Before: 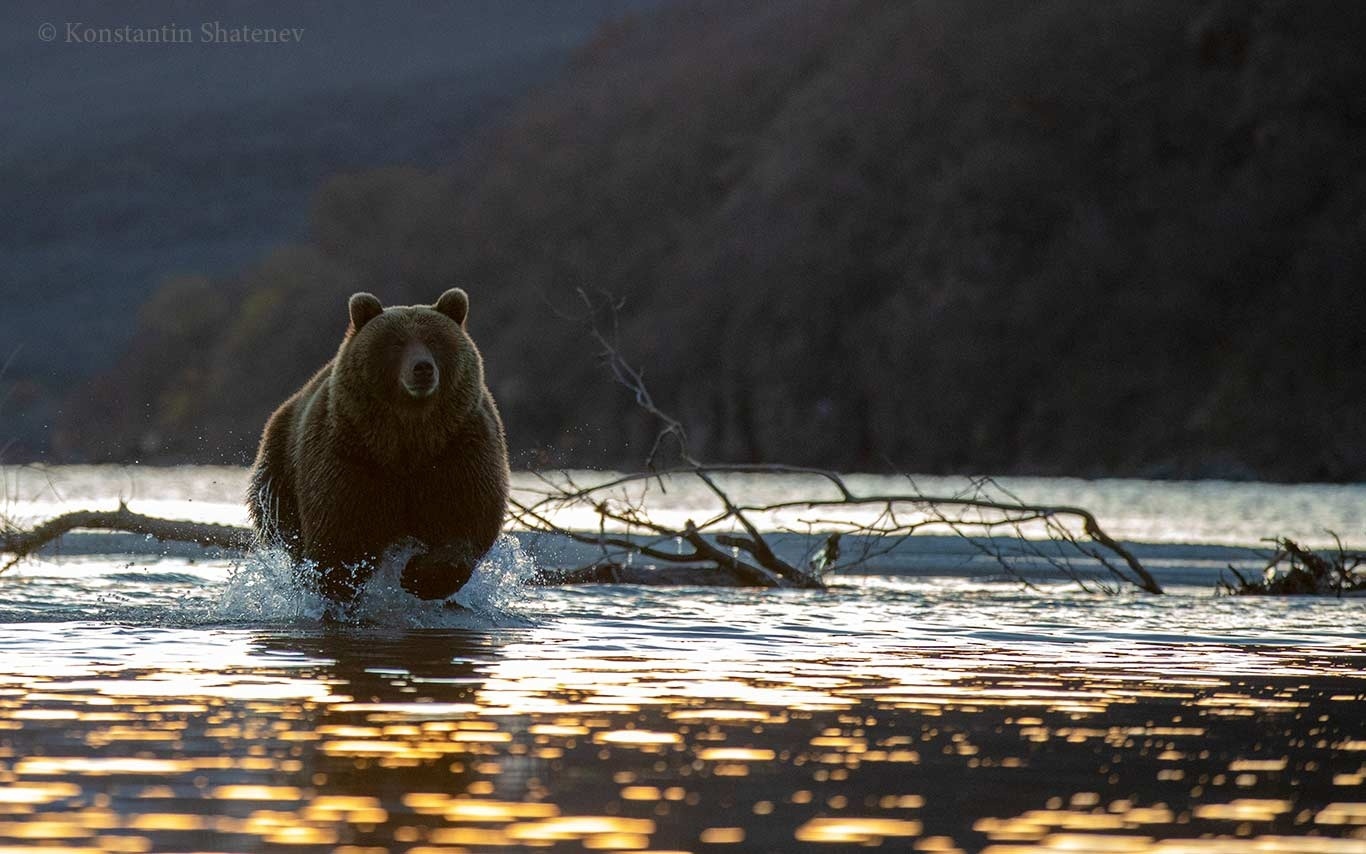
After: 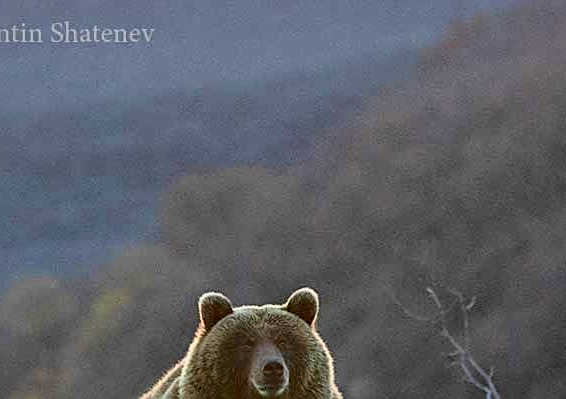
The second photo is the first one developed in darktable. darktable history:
exposure: exposure 0.201 EV, compensate highlight preservation false
crop and rotate: left 11.016%, top 0.08%, right 47.491%, bottom 53.109%
sharpen: on, module defaults
local contrast: mode bilateral grid, contrast 19, coarseness 51, detail 120%, midtone range 0.2
tone curve: curves: ch0 [(0, 0.052) (0.207, 0.35) (0.392, 0.592) (0.54, 0.803) (0.725, 0.922) (0.99, 0.974)]
